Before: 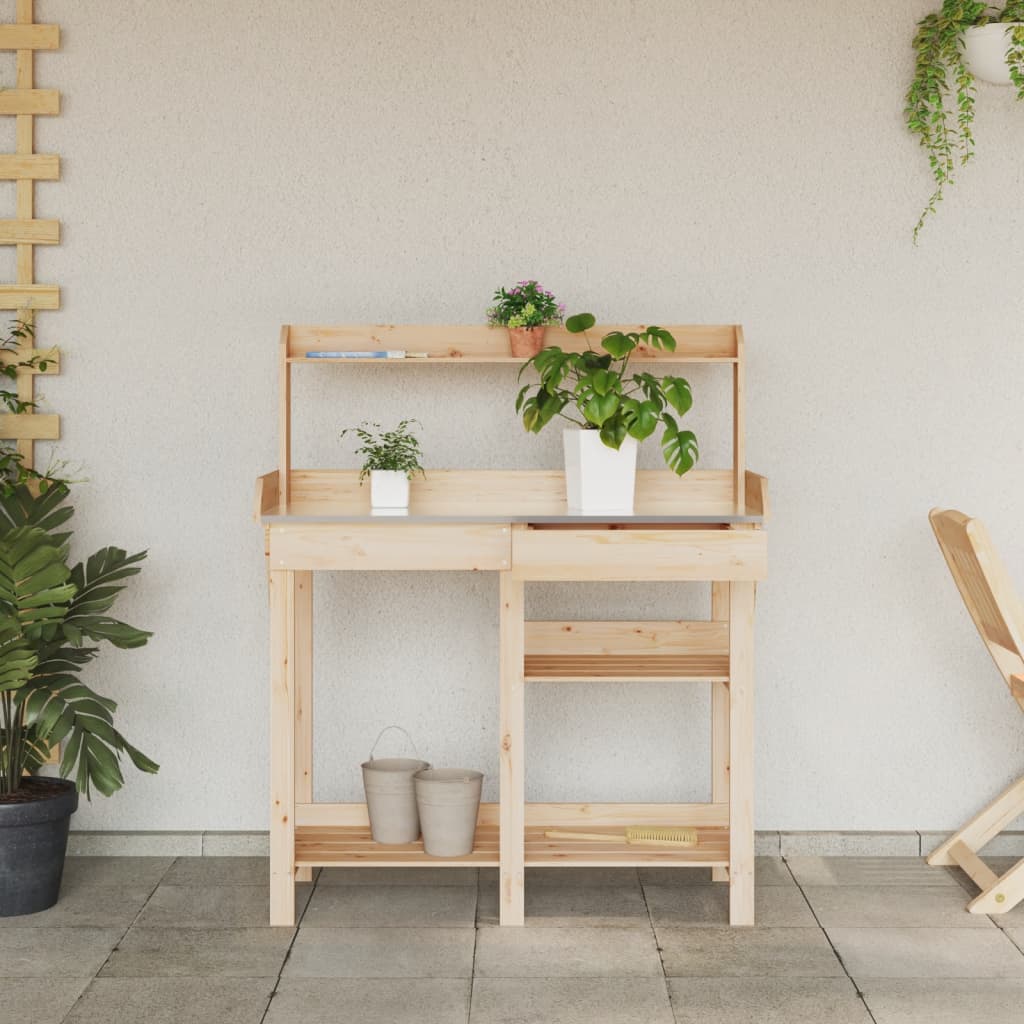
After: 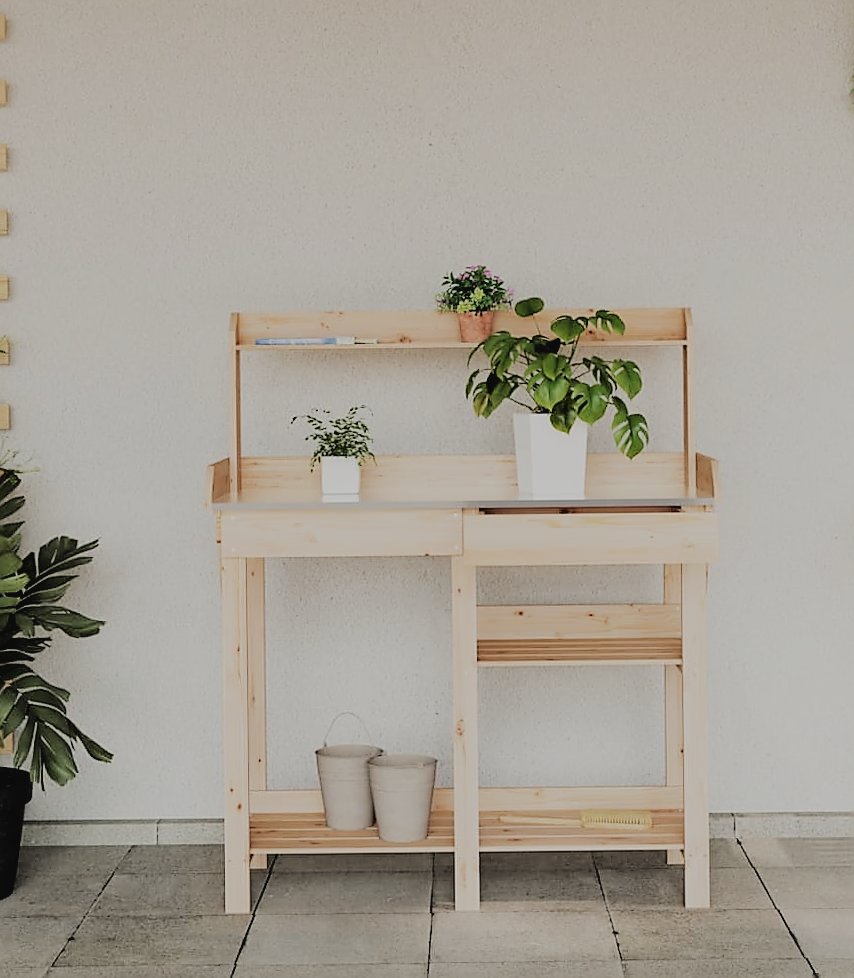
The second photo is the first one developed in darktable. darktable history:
contrast brightness saturation: contrast -0.078, brightness -0.039, saturation -0.114
crop and rotate: angle 0.627°, left 4.308%, top 0.939%, right 11.383%, bottom 2.434%
sharpen: radius 1.366, amount 1.256, threshold 0.825
filmic rgb: black relative exposure -3.21 EV, white relative exposure 7.07 EV, threshold 5.97 EV, hardness 1.48, contrast 1.342, iterations of high-quality reconstruction 0, enable highlight reconstruction true
